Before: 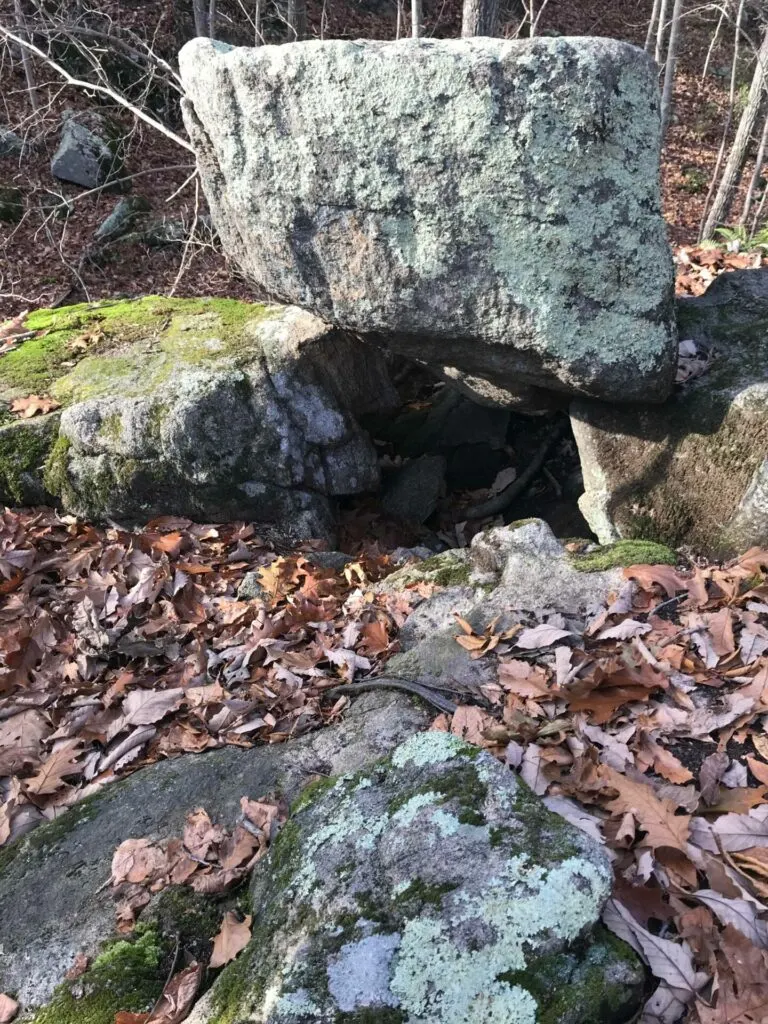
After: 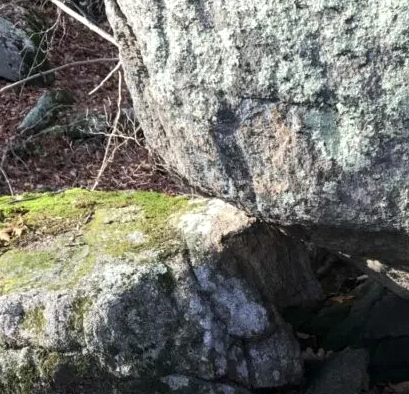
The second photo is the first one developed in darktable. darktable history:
crop: left 10.126%, top 10.506%, right 36.563%, bottom 50.955%
local contrast: highlights 104%, shadows 98%, detail 120%, midtone range 0.2
